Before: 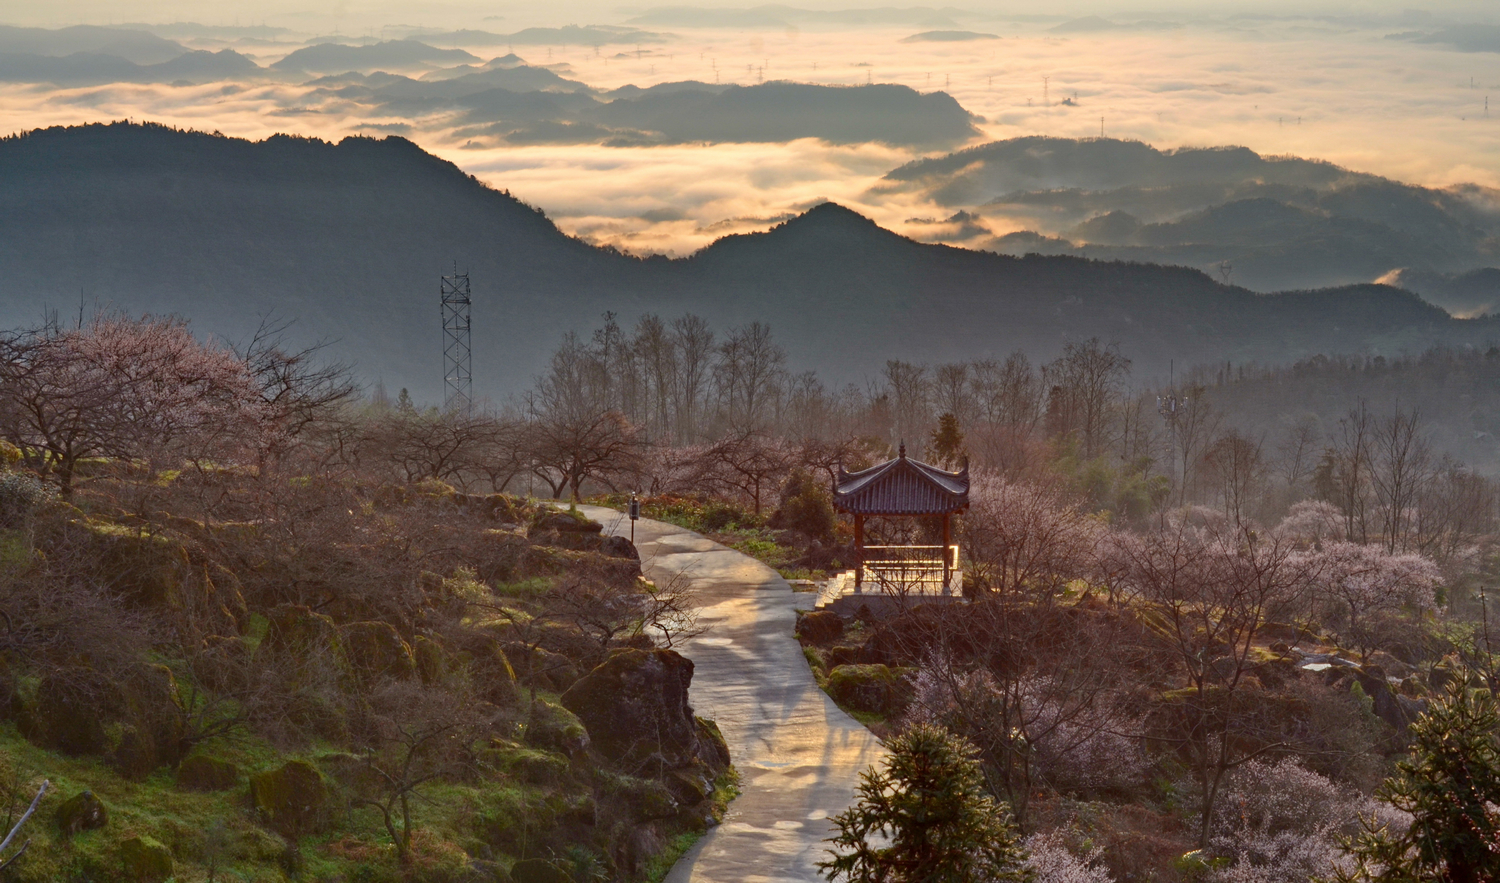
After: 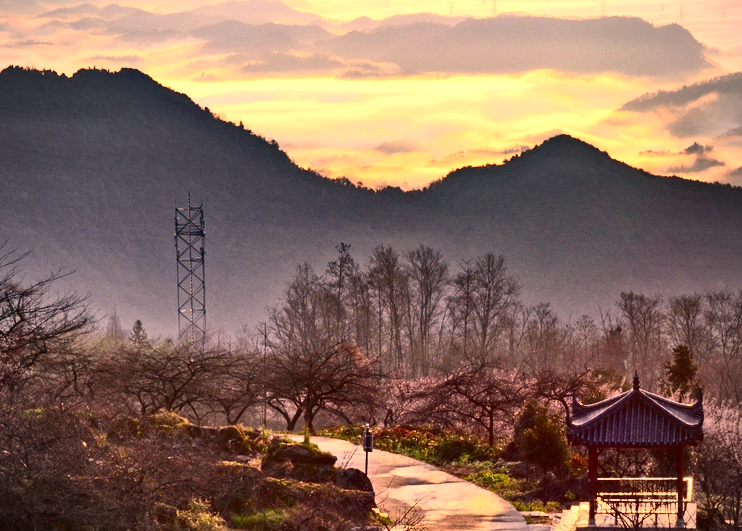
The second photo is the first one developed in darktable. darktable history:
contrast brightness saturation: contrast 0.315, brightness -0.066, saturation 0.171
crop: left 17.738%, top 7.73%, right 32.779%, bottom 32.051%
vignetting: on, module defaults
exposure: black level correction 0, exposure 1.456 EV, compensate exposure bias true, compensate highlight preservation false
color balance rgb: shadows lift › luminance -9.4%, power › chroma 0.978%, power › hue 255.85°, perceptual saturation grading › global saturation 0.659%, perceptual brilliance grading › global brilliance 12.794%
color correction: highlights a* 20.63, highlights b* 19.33
